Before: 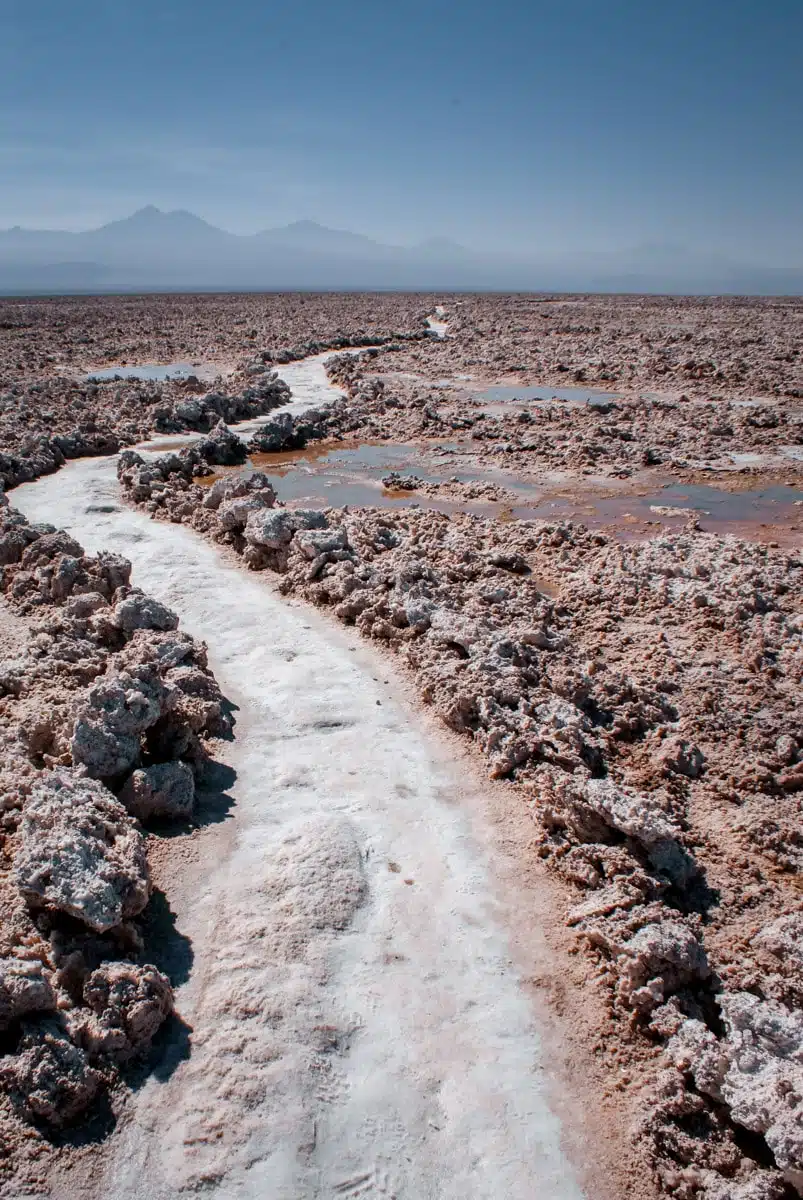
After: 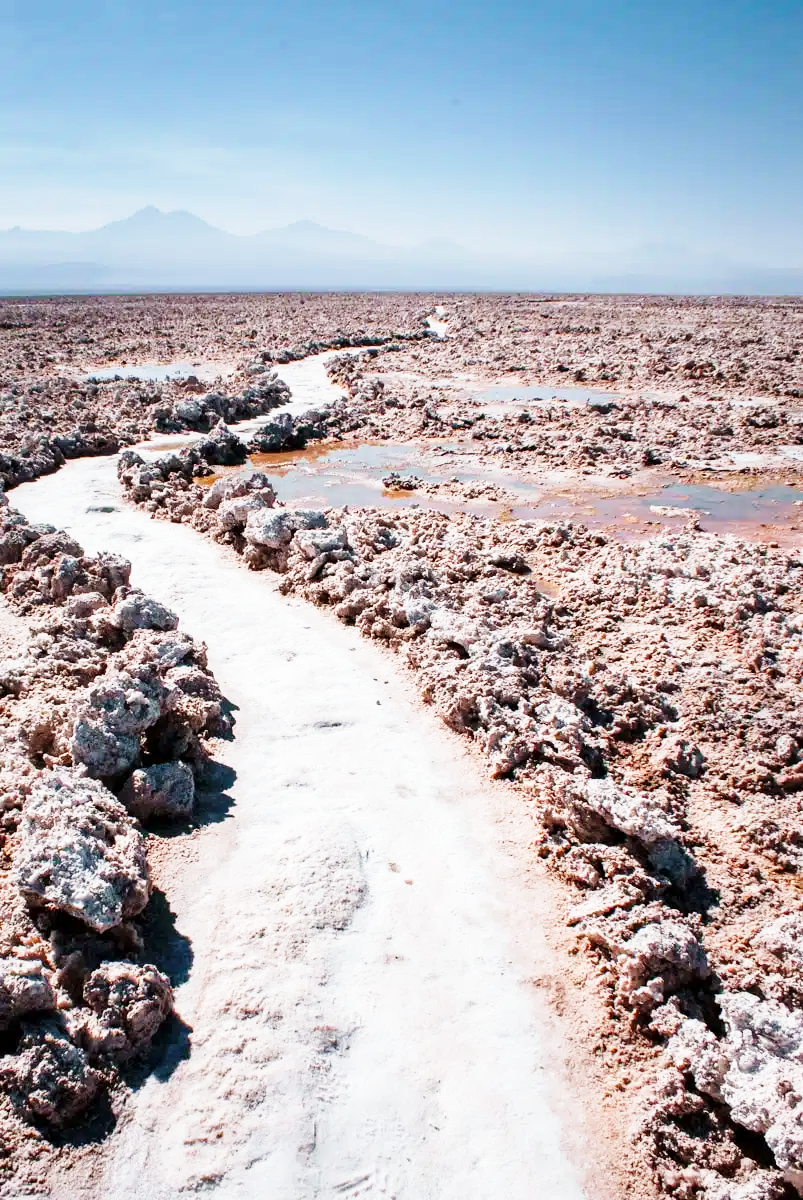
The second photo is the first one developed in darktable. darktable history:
base curve: curves: ch0 [(0, 0) (0.018, 0.026) (0.143, 0.37) (0.33, 0.731) (0.458, 0.853) (0.735, 0.965) (0.905, 0.986) (1, 1)], preserve colors none
levels: mode automatic, levels [0.246, 0.256, 0.506]
